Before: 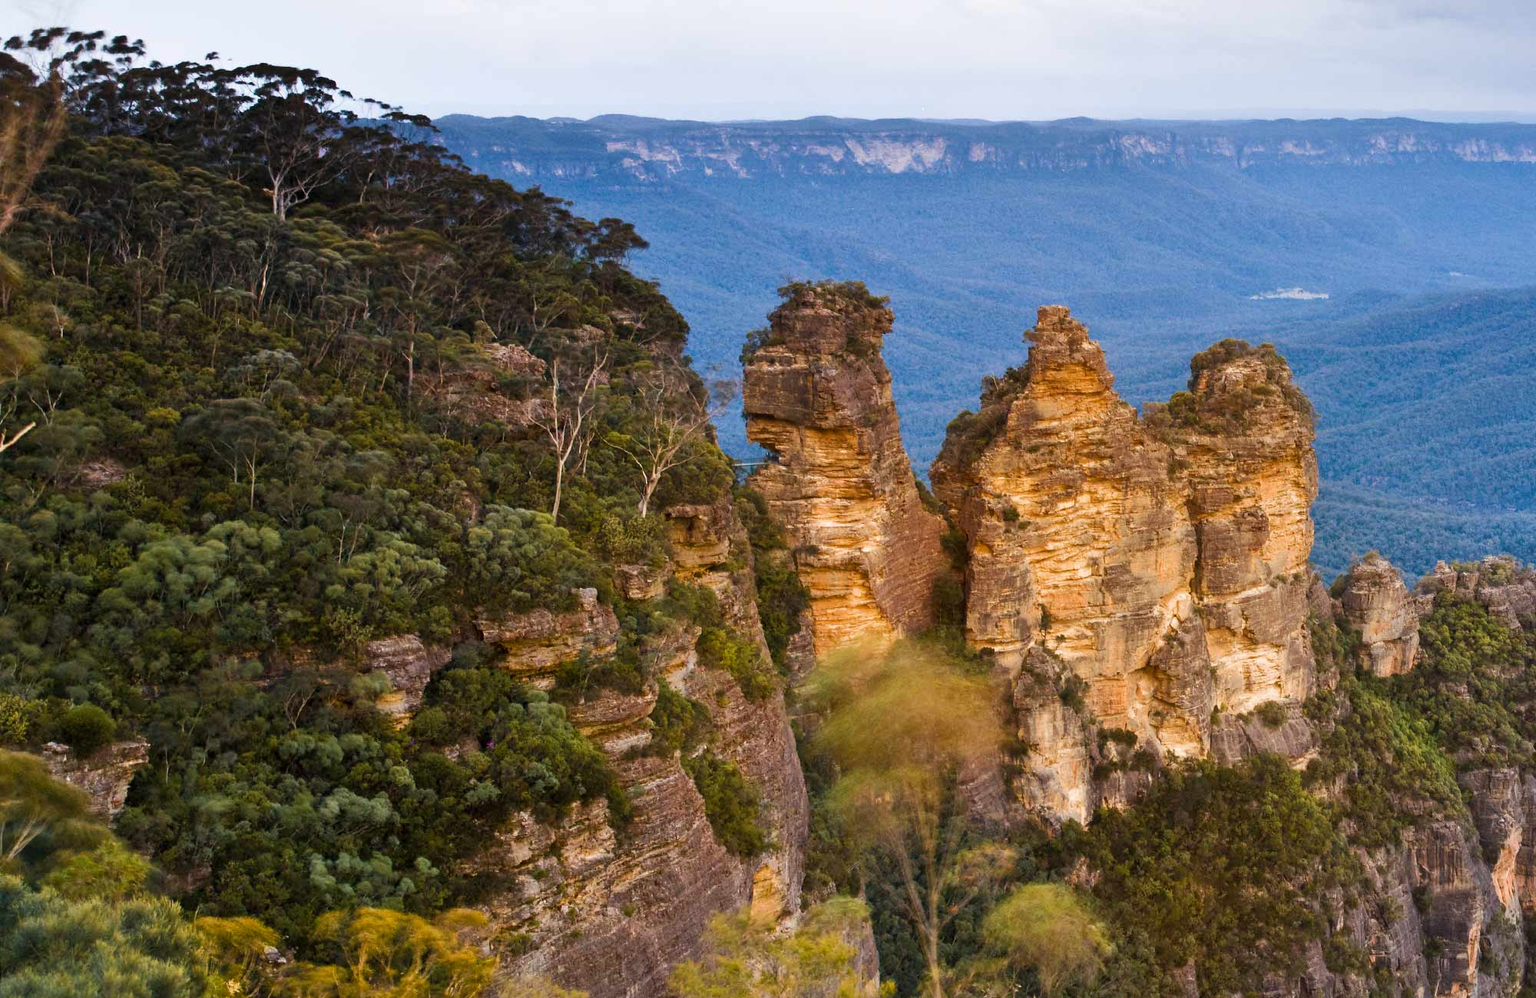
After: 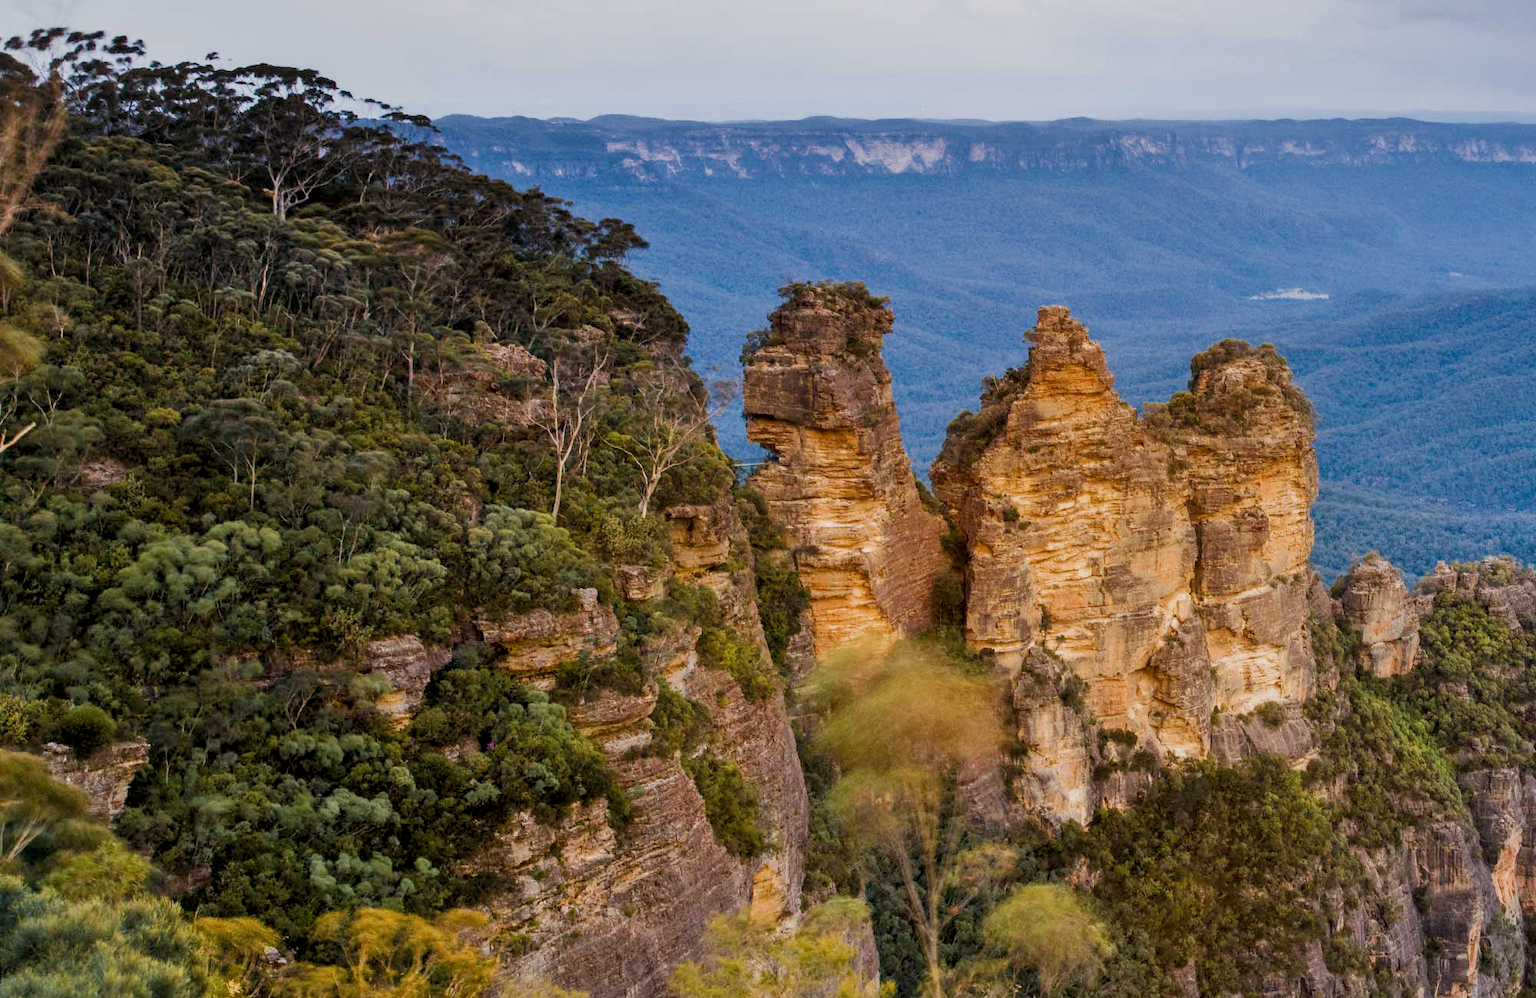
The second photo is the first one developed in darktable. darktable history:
local contrast: detail 130%
filmic rgb: middle gray luminance 18.42%, black relative exposure -10.5 EV, white relative exposure 3.4 EV, threshold 6 EV, target black luminance 0%, hardness 6.03, latitude 99%, contrast 0.847, shadows ↔ highlights balance 0.505%, add noise in highlights 0, preserve chrominance max RGB, color science v3 (2019), use custom middle-gray values true, iterations of high-quality reconstruction 0, contrast in highlights soft, enable highlight reconstruction true
